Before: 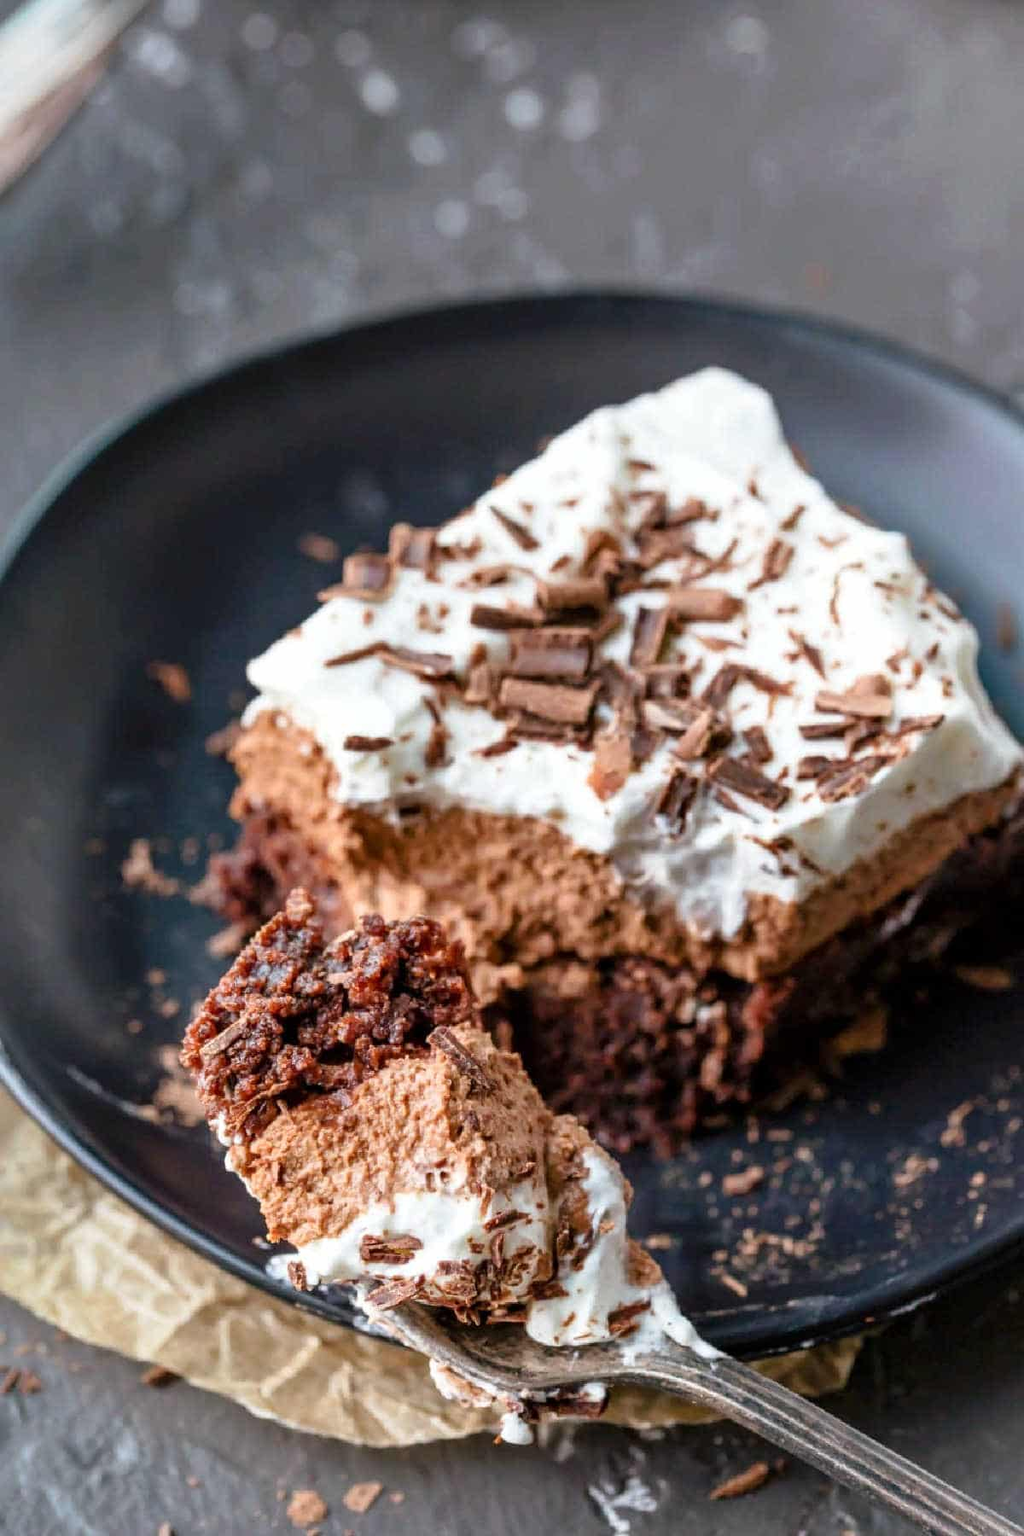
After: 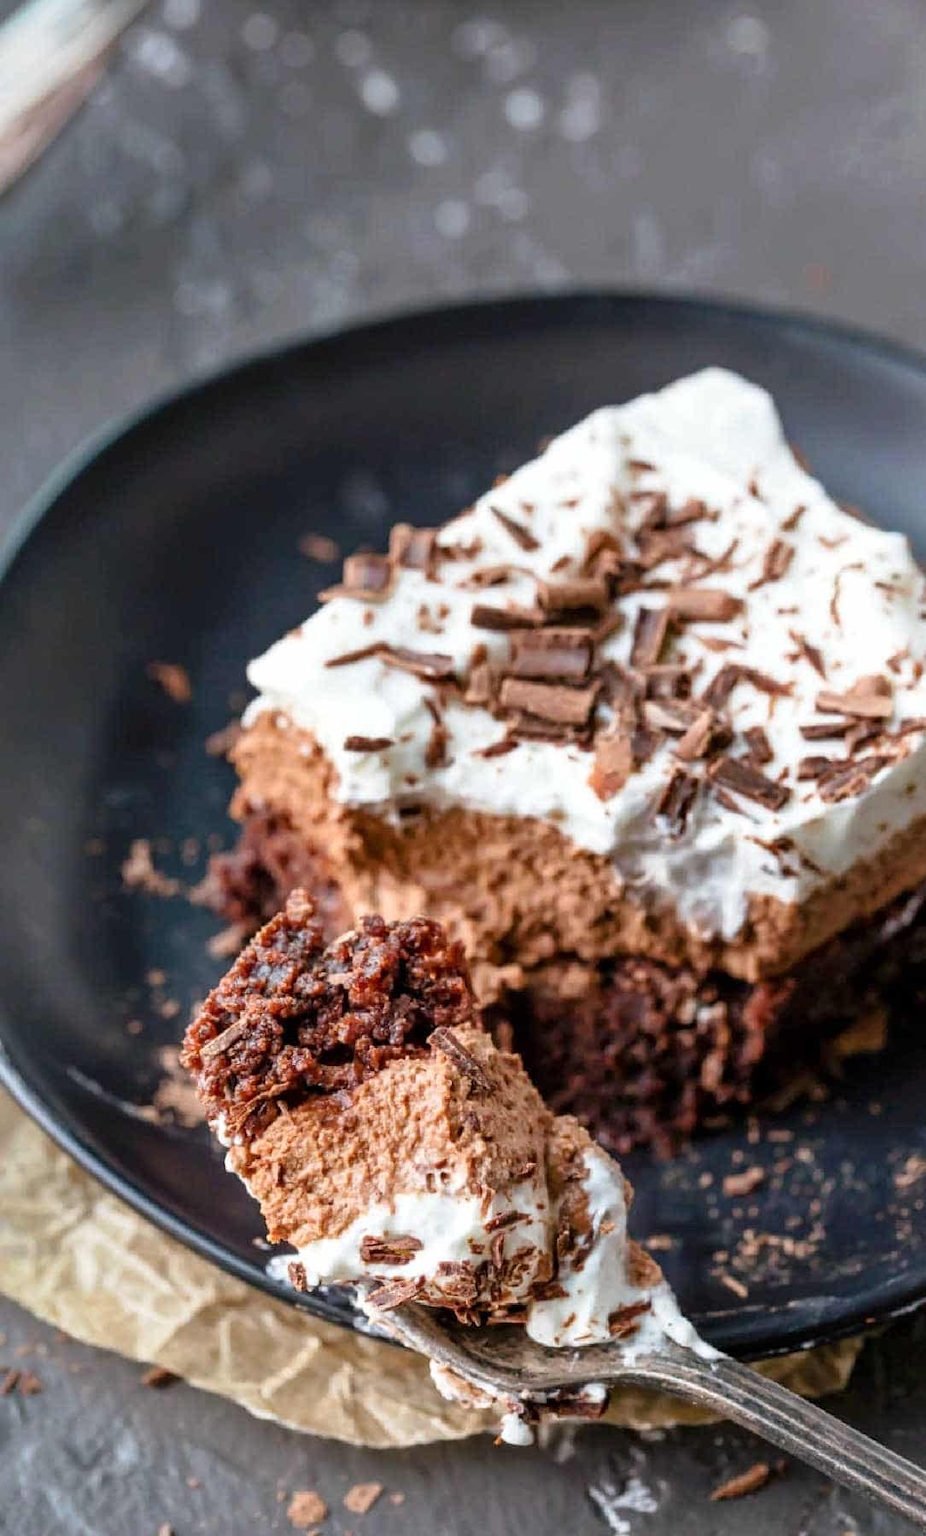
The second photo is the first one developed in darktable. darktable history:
crop: right 9.506%, bottom 0.03%
